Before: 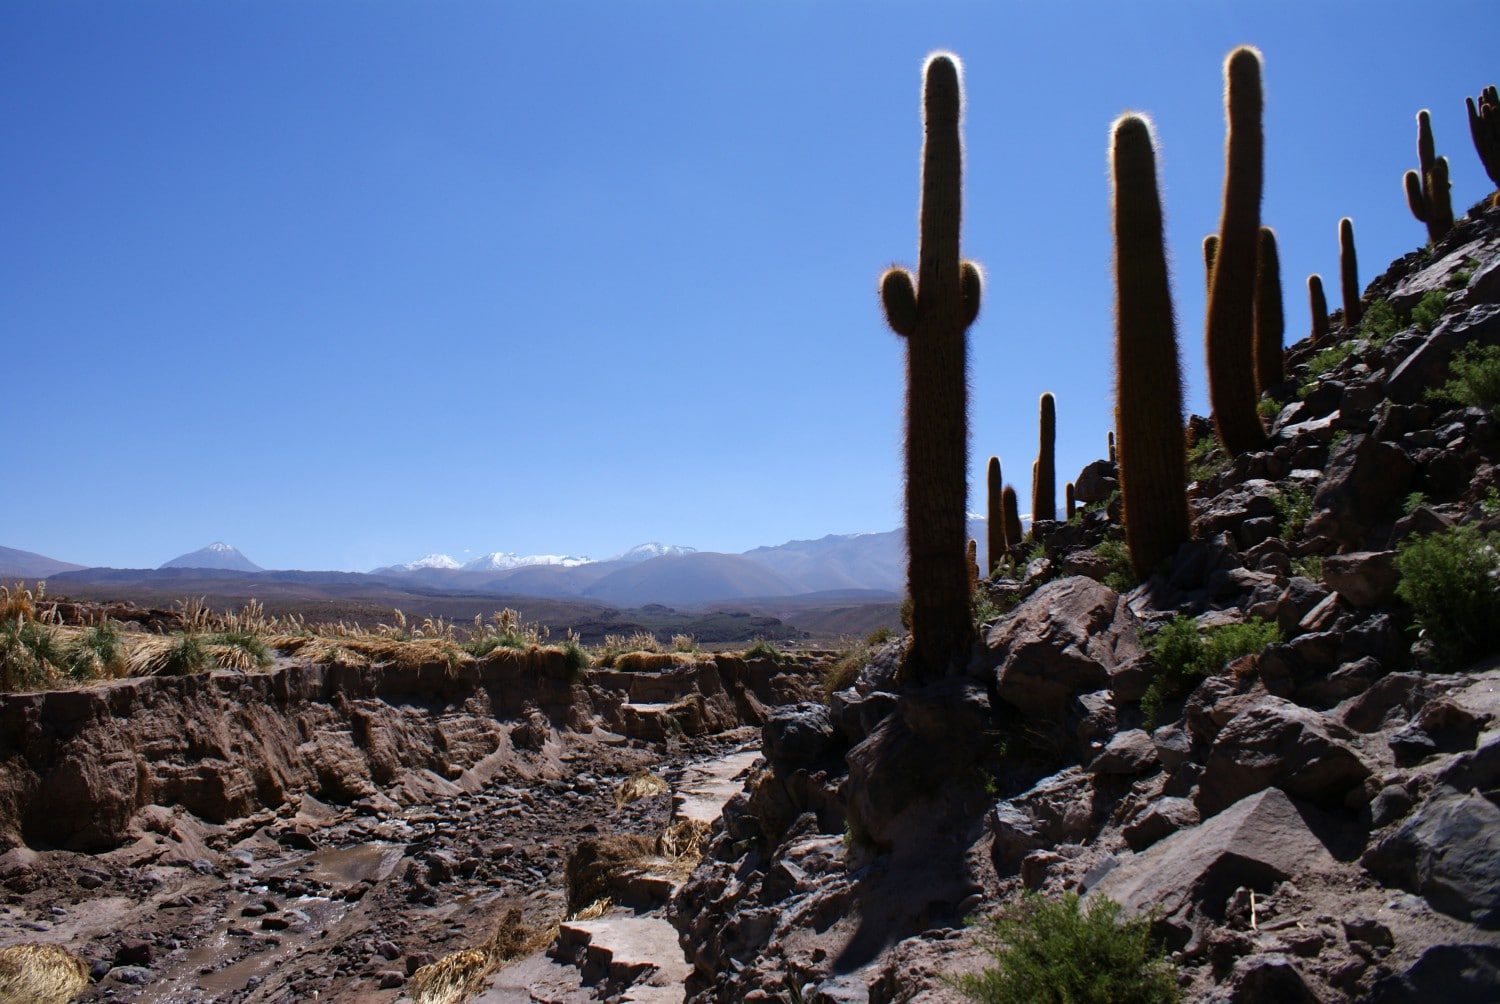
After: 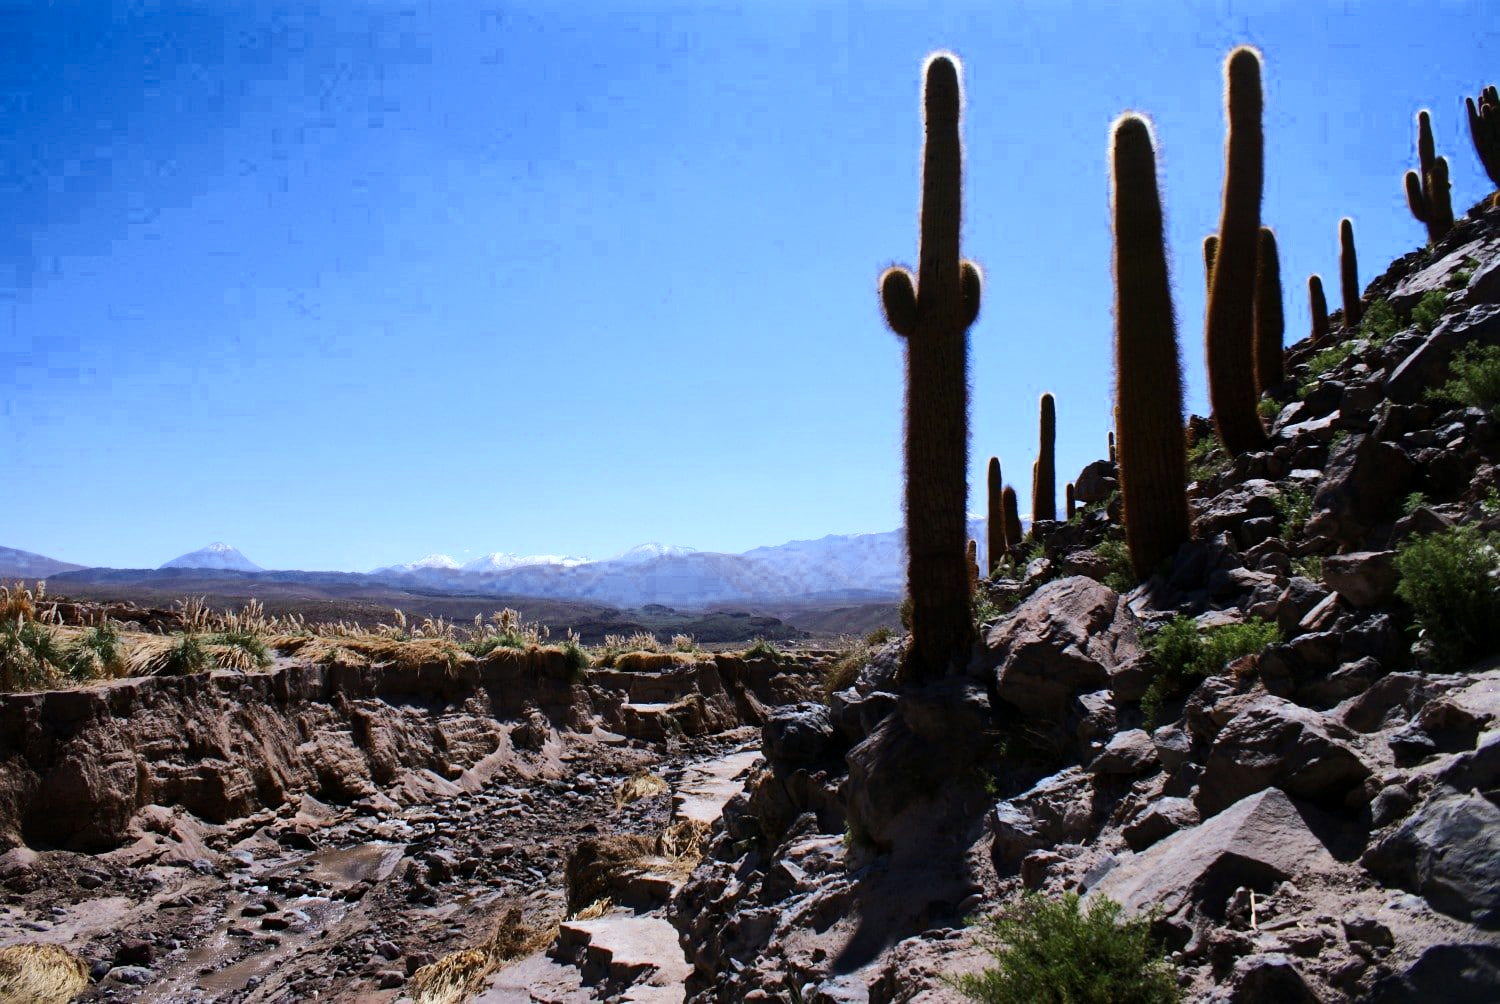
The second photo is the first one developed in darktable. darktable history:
rgb curve: curves: ch0 [(0, 0) (0.284, 0.292) (0.505, 0.644) (1, 1)], compensate middle gray true
local contrast: mode bilateral grid, contrast 20, coarseness 50, detail 120%, midtone range 0.2
color zones: curves: ch0 [(0.27, 0.396) (0.563, 0.504) (0.75, 0.5) (0.787, 0.307)]
shadows and highlights: radius 337.17, shadows 29.01, soften with gaussian
white balance: red 0.98, blue 1.034
